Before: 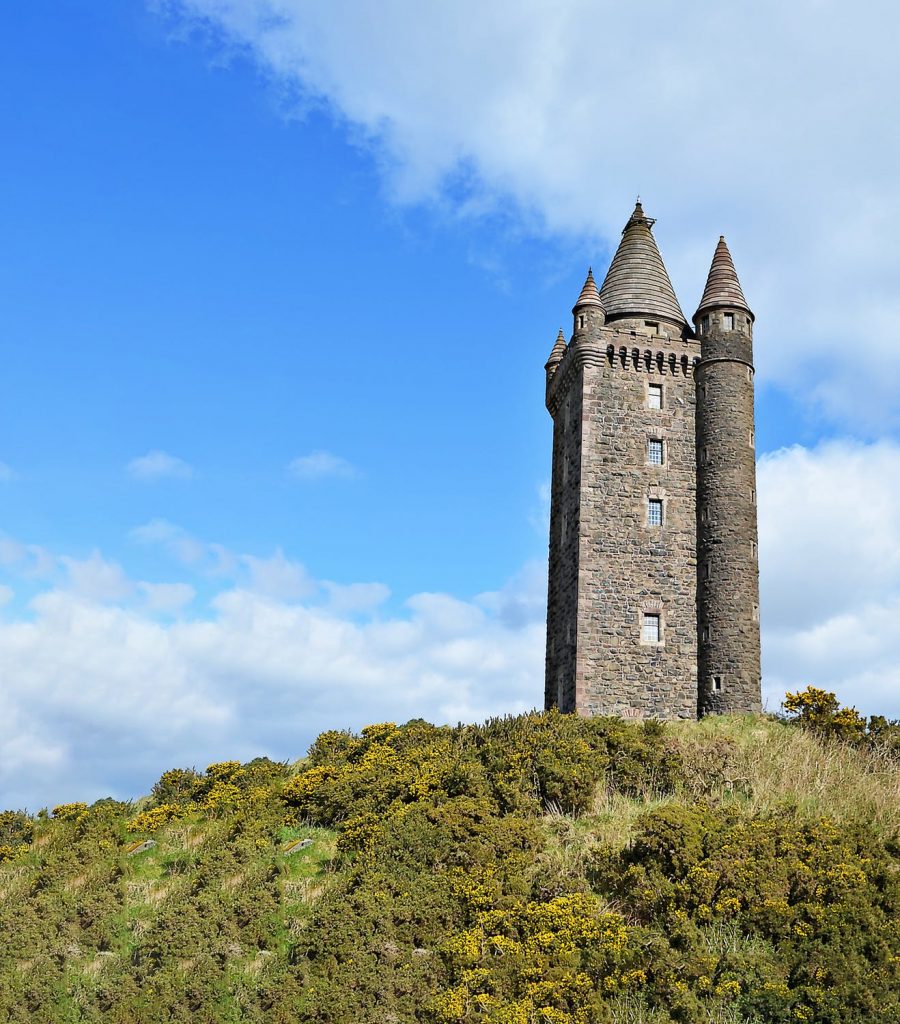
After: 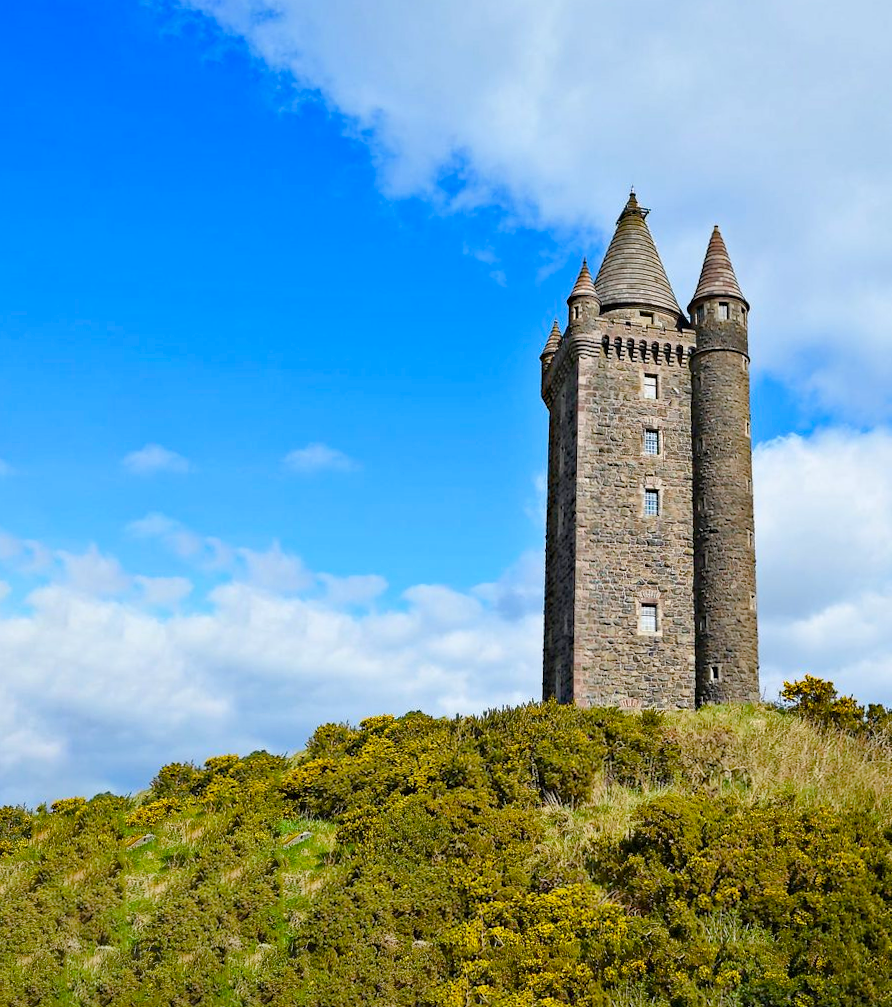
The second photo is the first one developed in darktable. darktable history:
rotate and perspective: rotation -0.45°, automatic cropping original format, crop left 0.008, crop right 0.992, crop top 0.012, crop bottom 0.988
haze removal: strength 0.12, distance 0.25, compatibility mode true, adaptive false
color balance rgb: perceptual saturation grading › global saturation 35%, perceptual saturation grading › highlights -25%, perceptual saturation grading › shadows 50%
